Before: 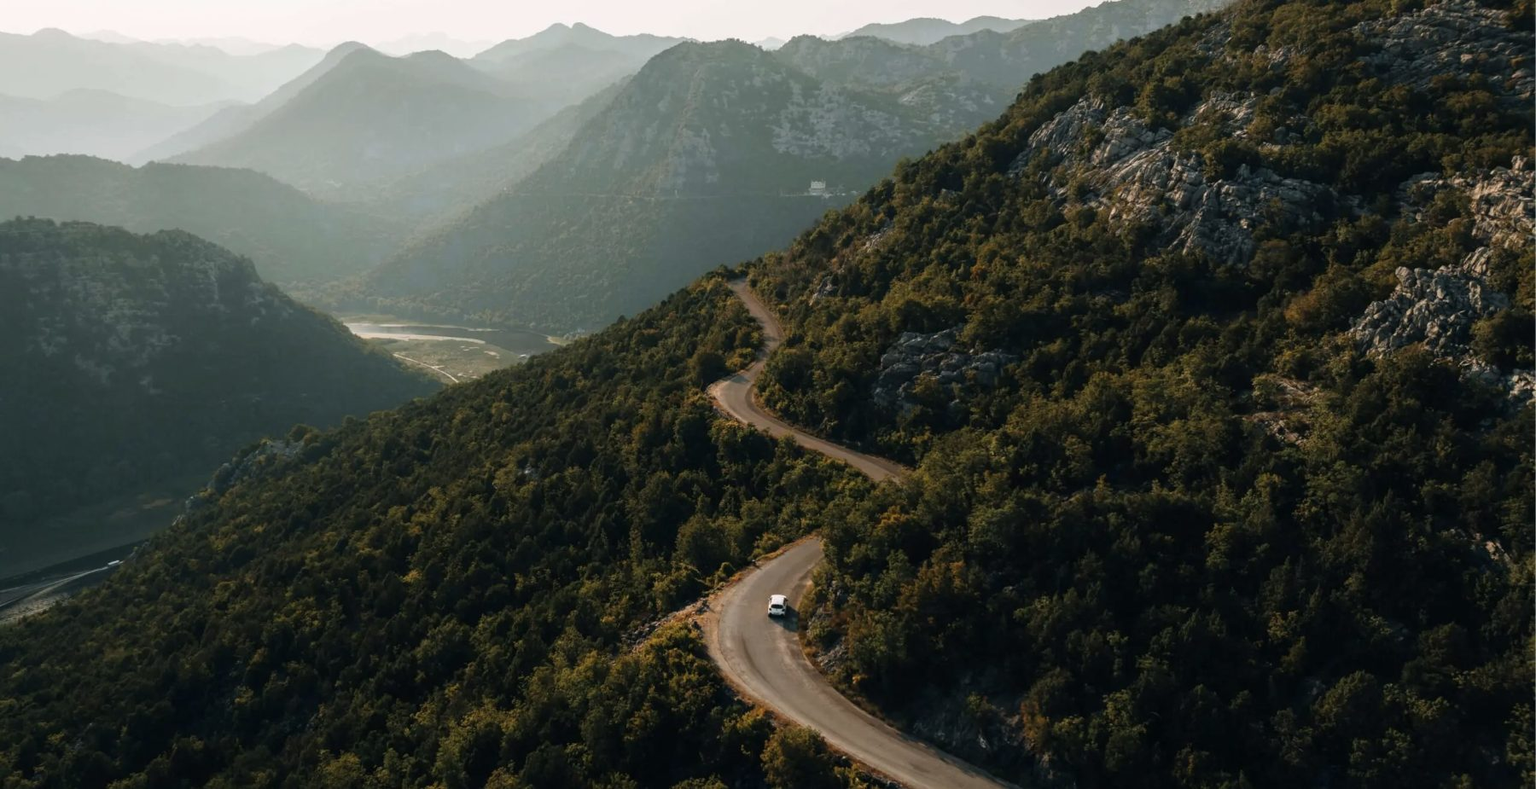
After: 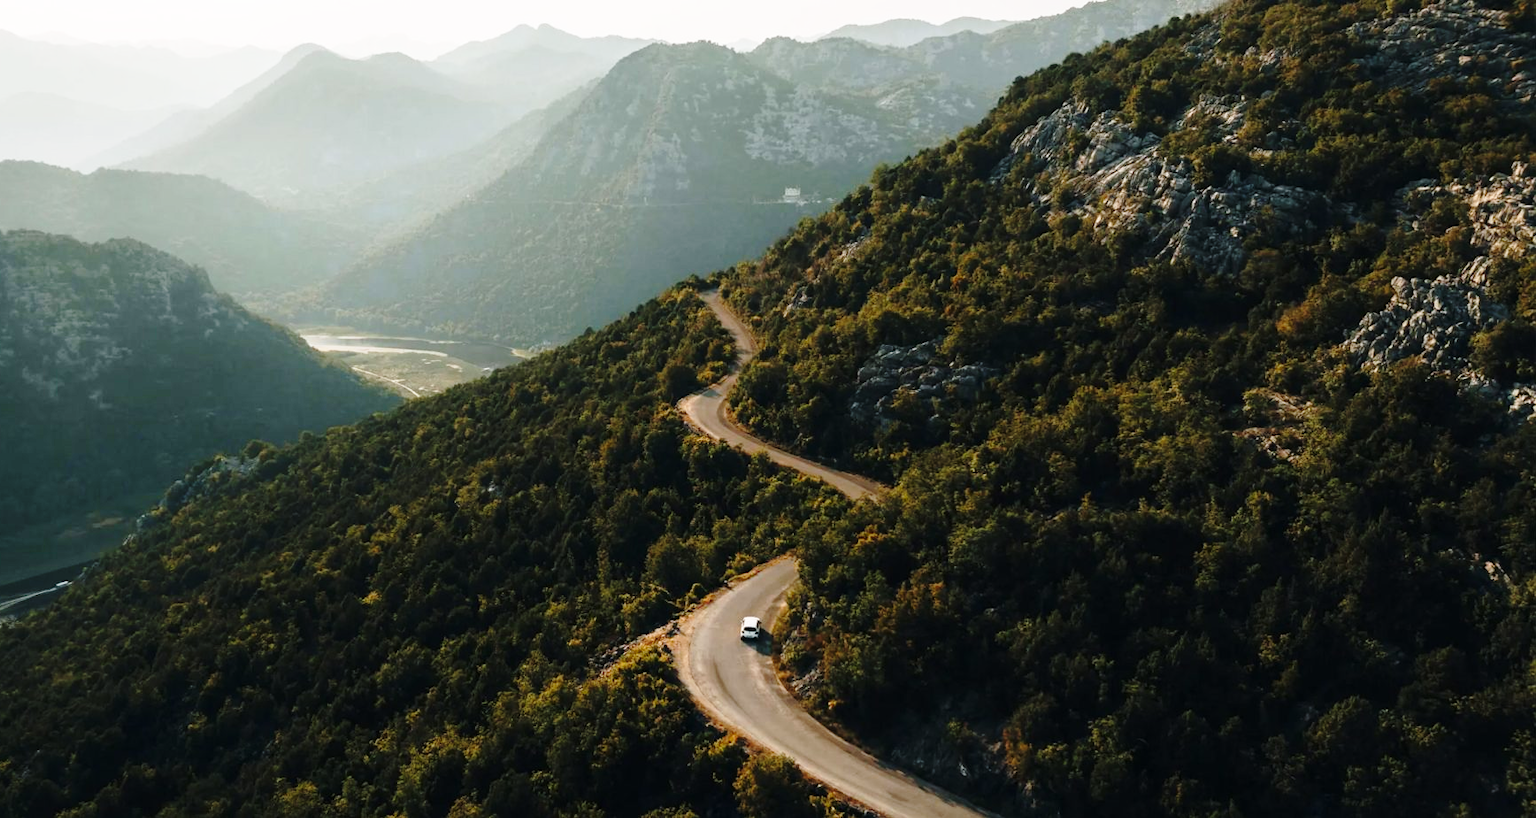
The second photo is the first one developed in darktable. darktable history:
crop and rotate: left 3.514%
base curve: curves: ch0 [(0, 0) (0.028, 0.03) (0.121, 0.232) (0.46, 0.748) (0.859, 0.968) (1, 1)], preserve colors none
